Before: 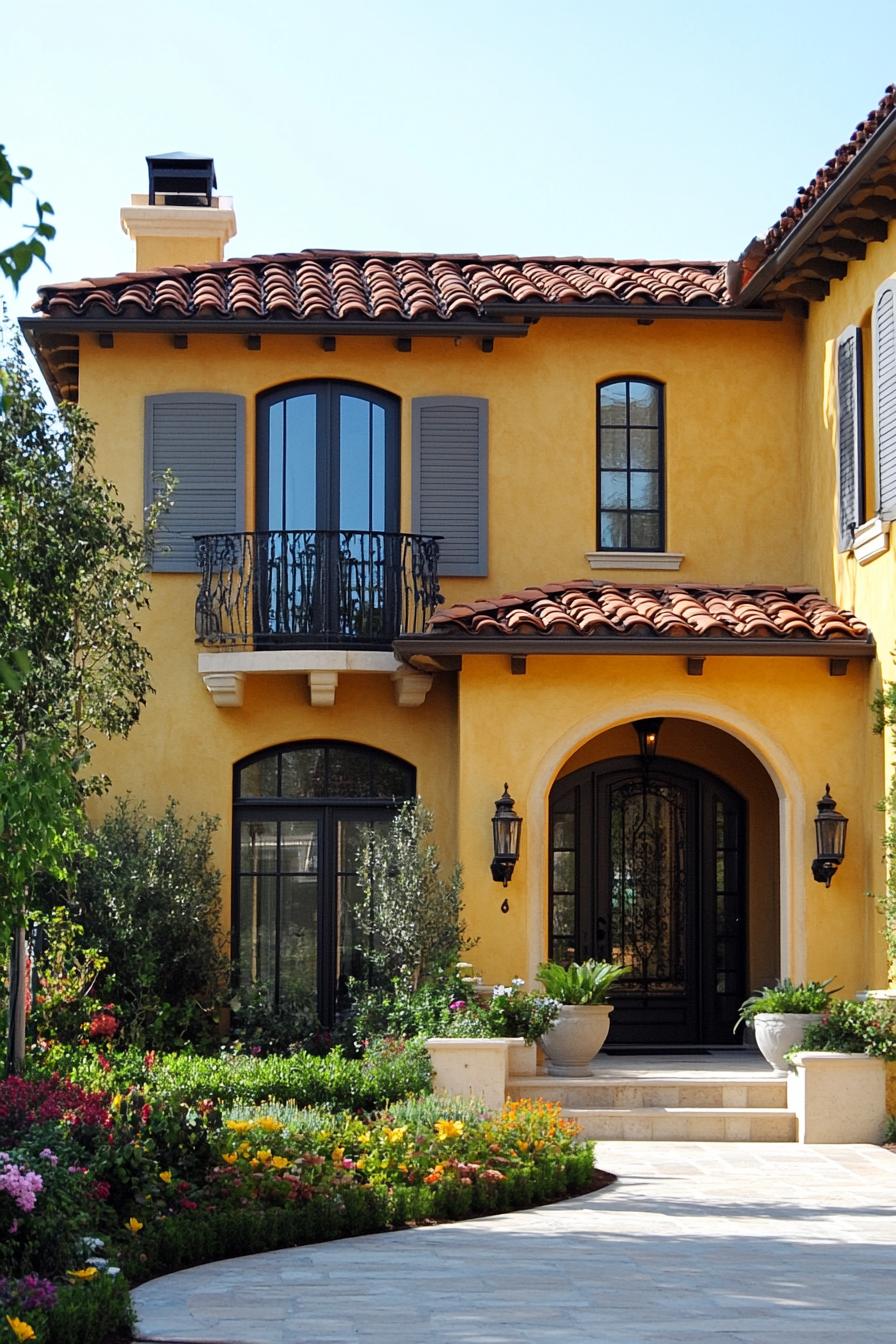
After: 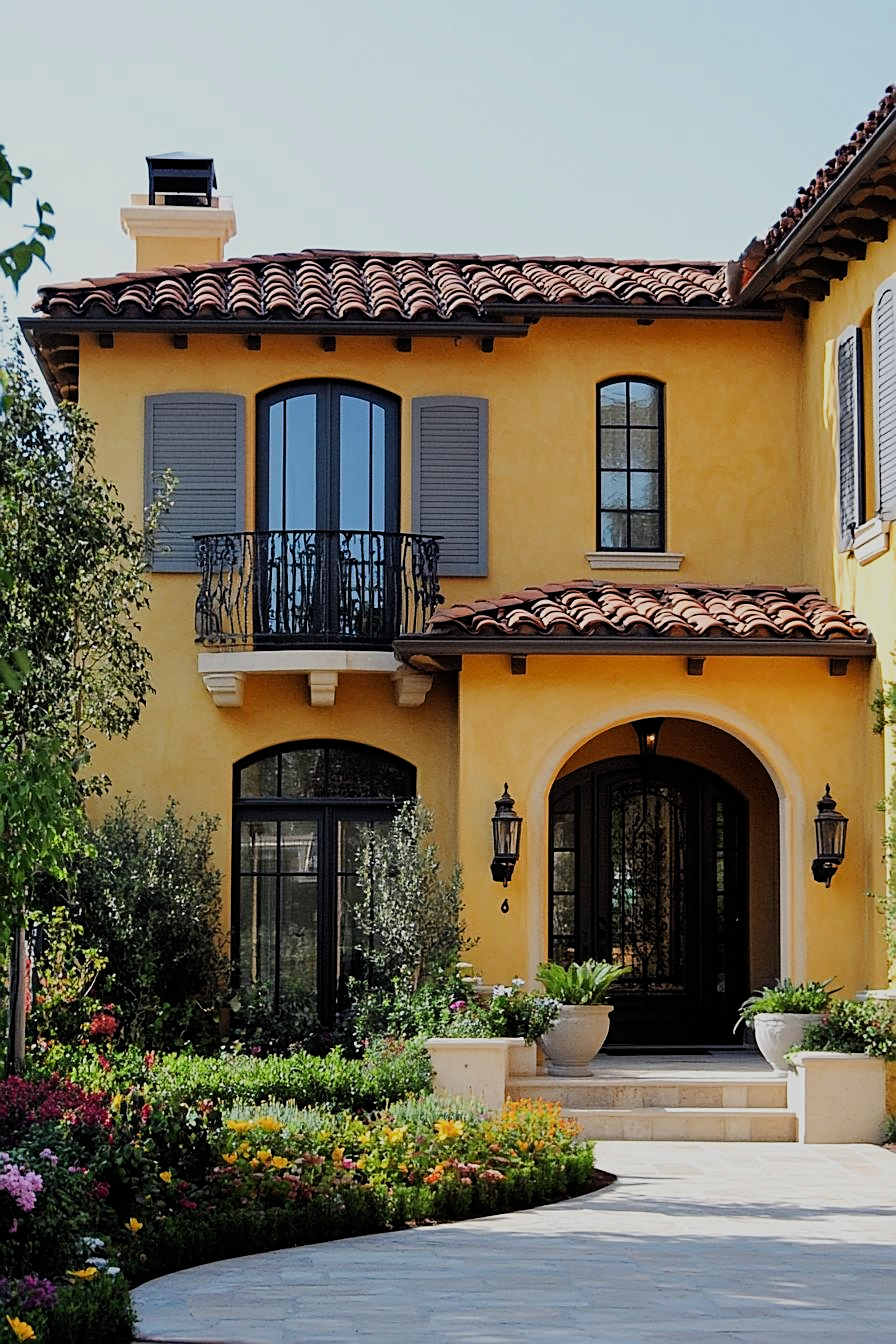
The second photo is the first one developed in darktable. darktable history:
sharpen: on, module defaults
filmic rgb: black relative exposure -7.65 EV, white relative exposure 4.56 EV, hardness 3.61
